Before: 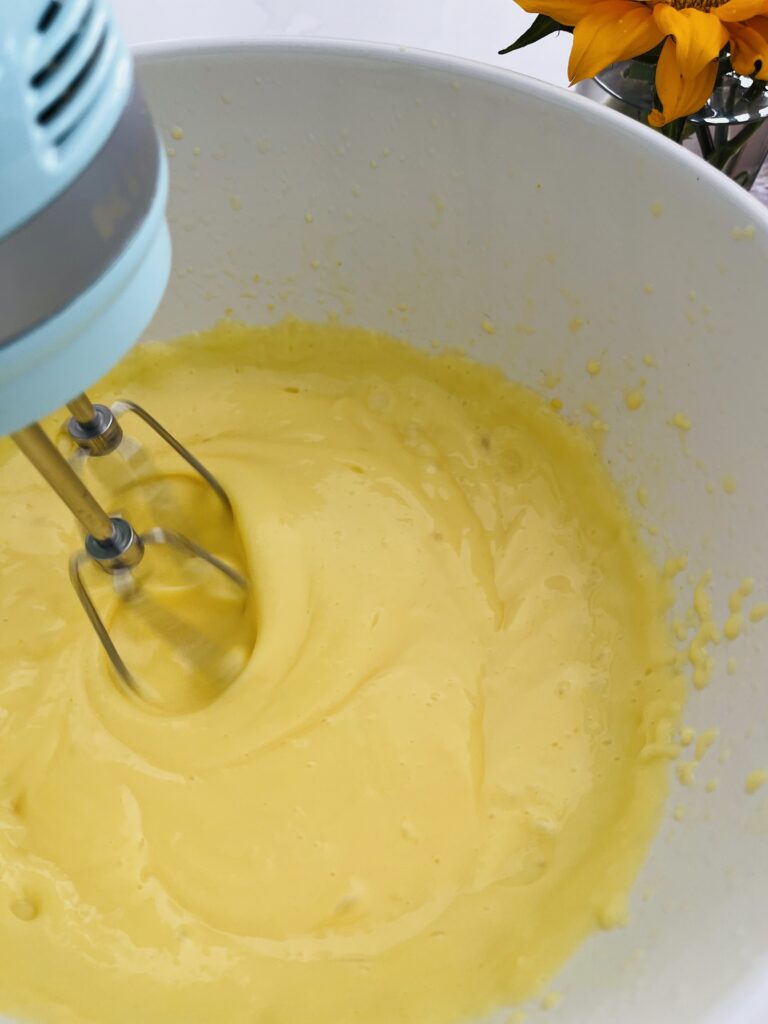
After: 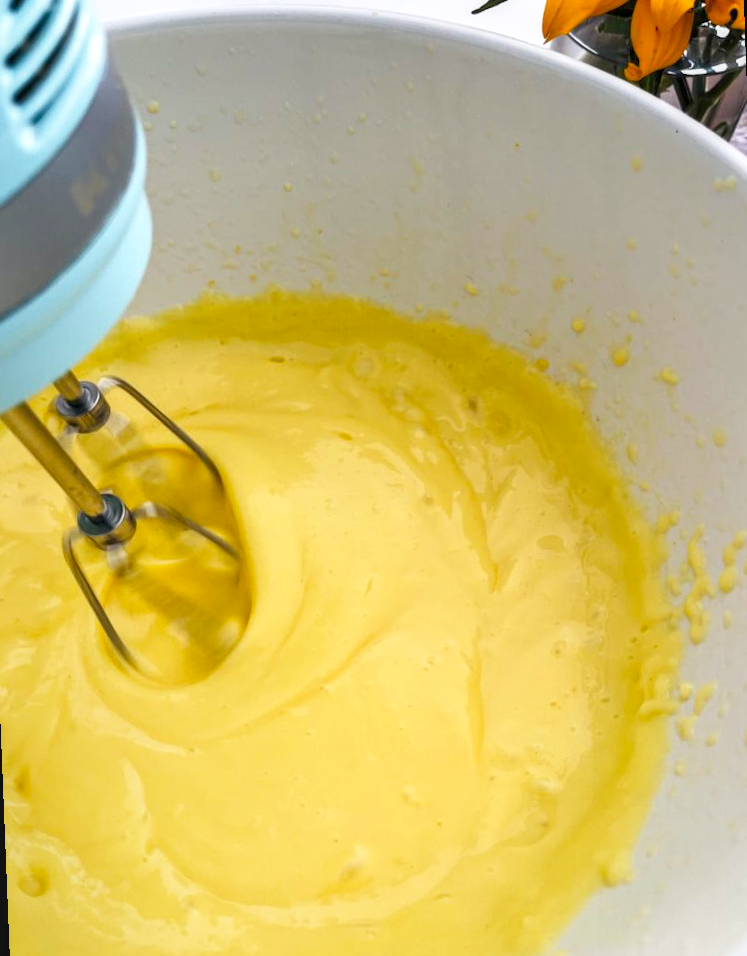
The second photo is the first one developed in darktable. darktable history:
local contrast: detail 130%
base curve: curves: ch0 [(0, 0) (0.688, 0.865) (1, 1)], preserve colors none
rotate and perspective: rotation -2.12°, lens shift (vertical) 0.009, lens shift (horizontal) -0.008, automatic cropping original format, crop left 0.036, crop right 0.964, crop top 0.05, crop bottom 0.959
